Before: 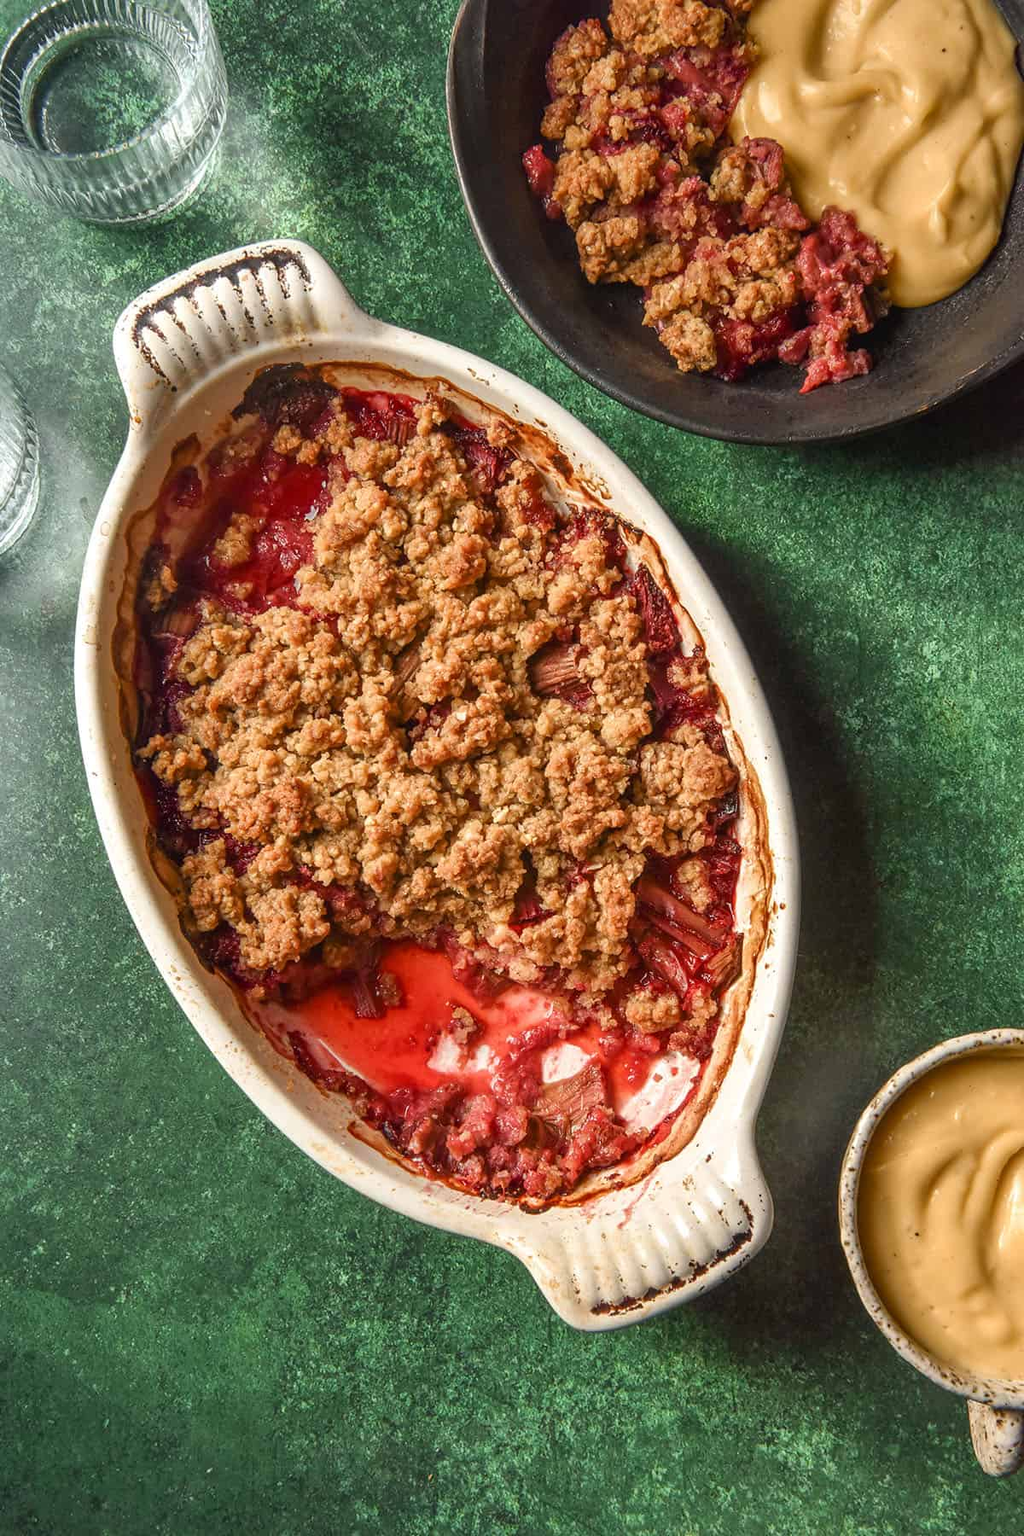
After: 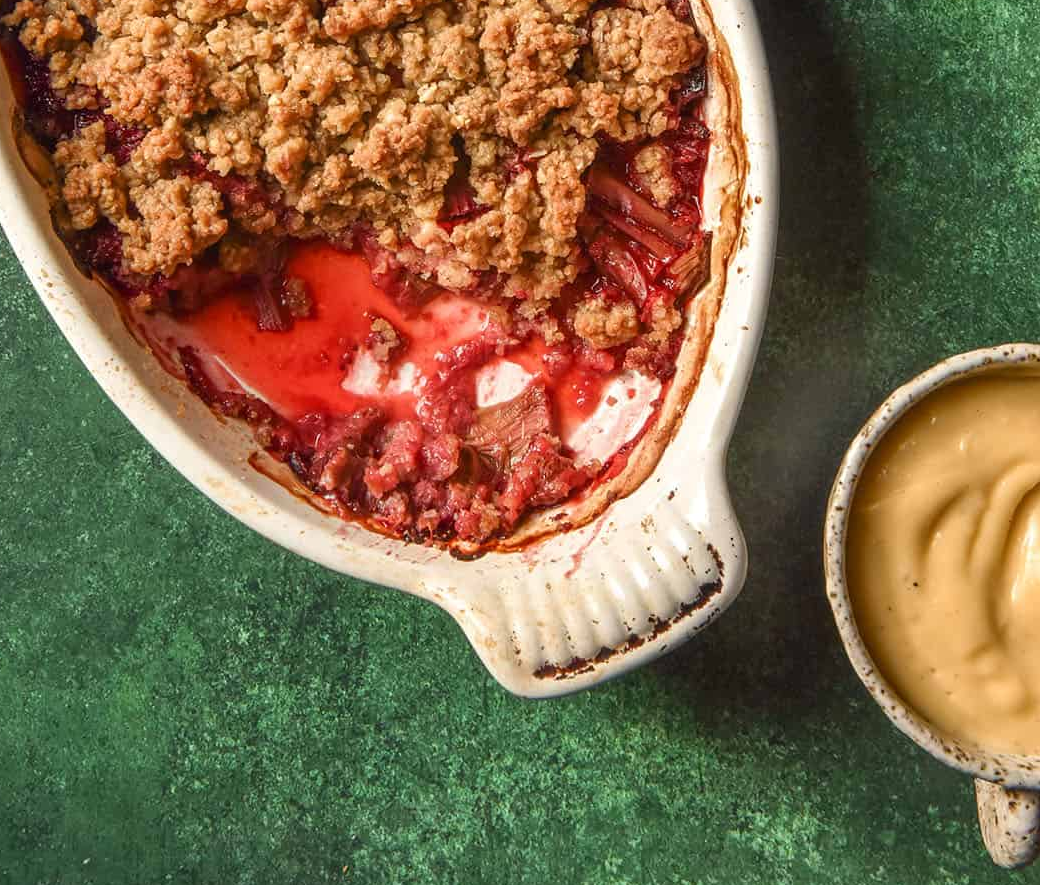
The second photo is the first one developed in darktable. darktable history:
crop and rotate: left 13.254%, top 47.942%, bottom 2.842%
